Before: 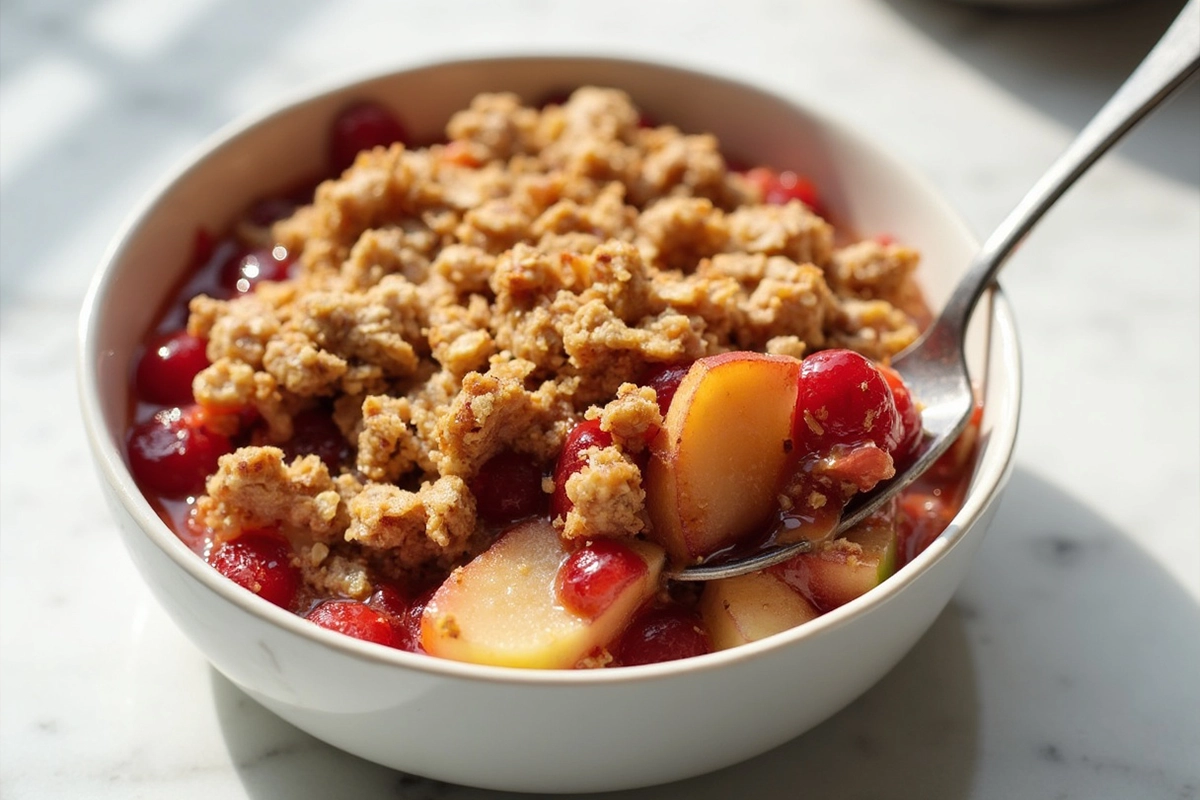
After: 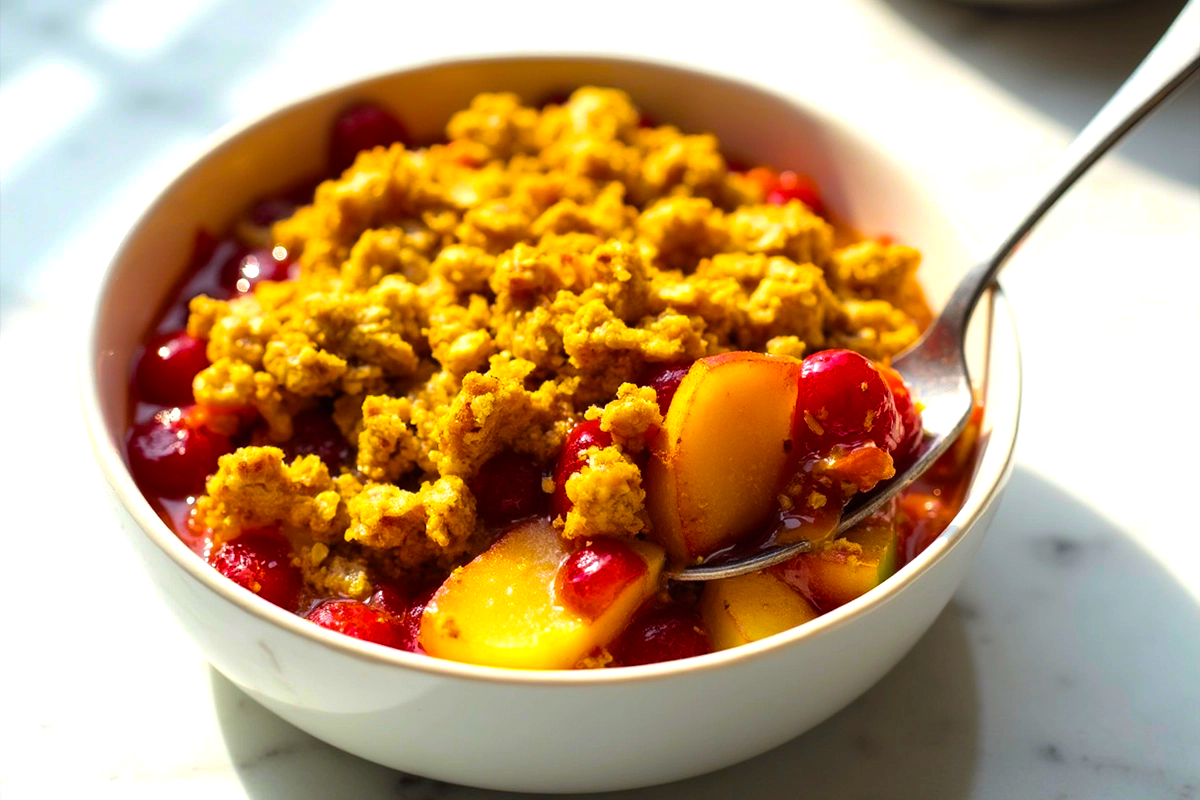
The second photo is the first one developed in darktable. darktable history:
color balance rgb: power › hue 71.57°, linear chroma grading › shadows -39.376%, linear chroma grading › highlights 40.158%, linear chroma grading › global chroma 45.019%, linear chroma grading › mid-tones -29.877%, perceptual saturation grading › global saturation 30.064%, perceptual brilliance grading › global brilliance 10.708%, contrast 4.621%
